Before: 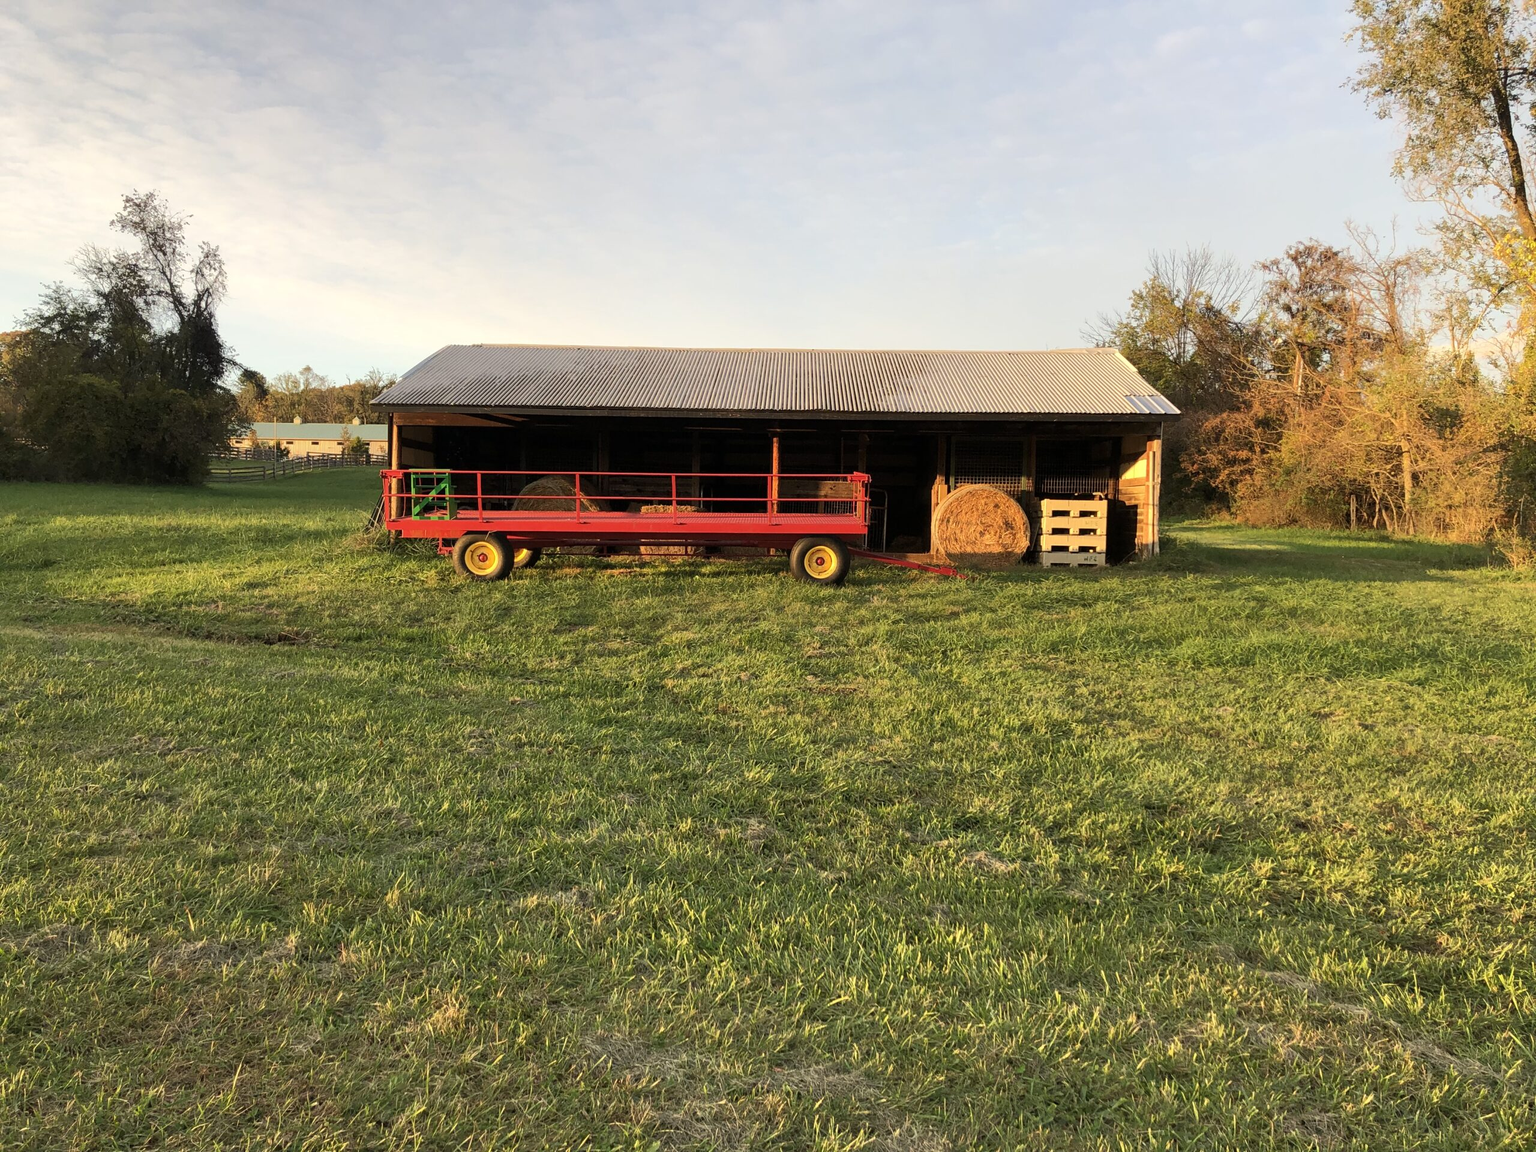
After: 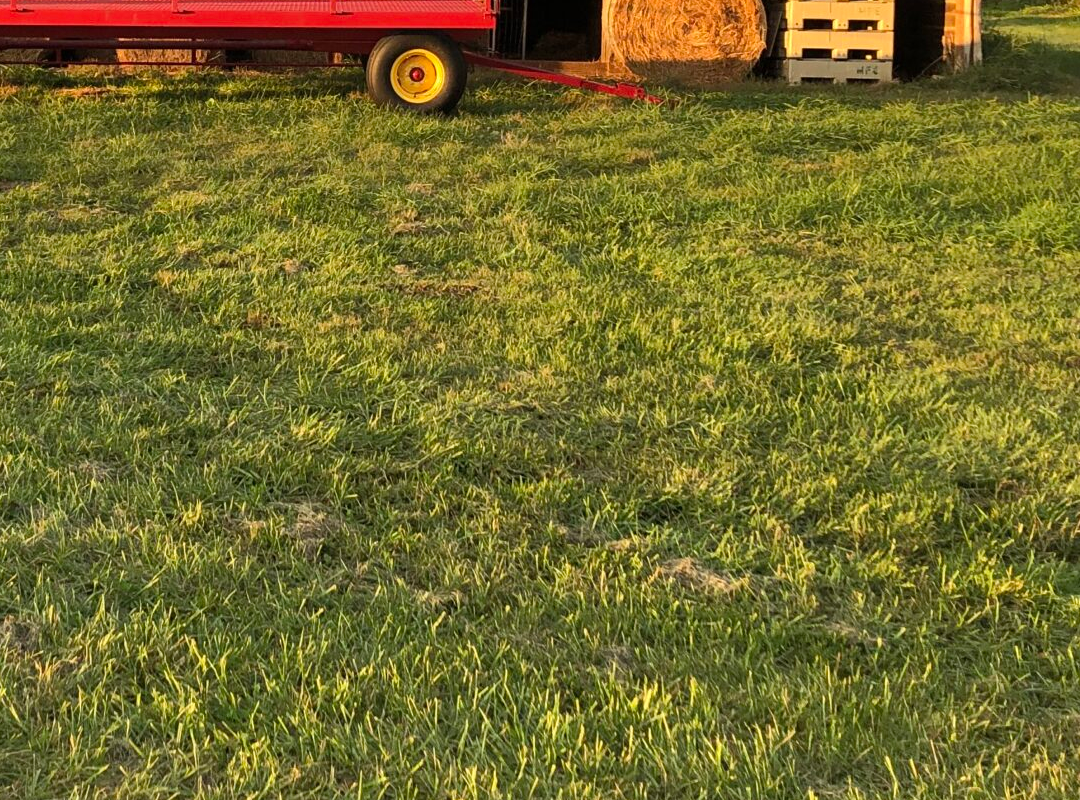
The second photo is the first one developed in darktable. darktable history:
tone equalizer: edges refinement/feathering 500, mask exposure compensation -1.57 EV, preserve details no
crop: left 37.144%, top 44.847%, right 20.632%, bottom 13.475%
